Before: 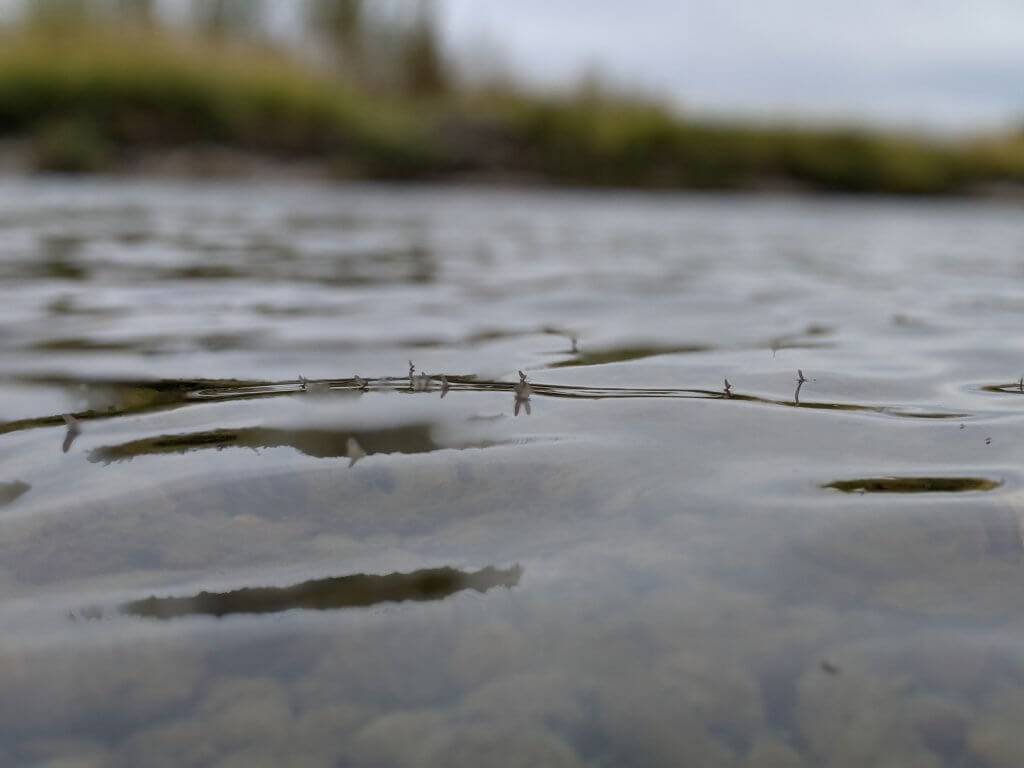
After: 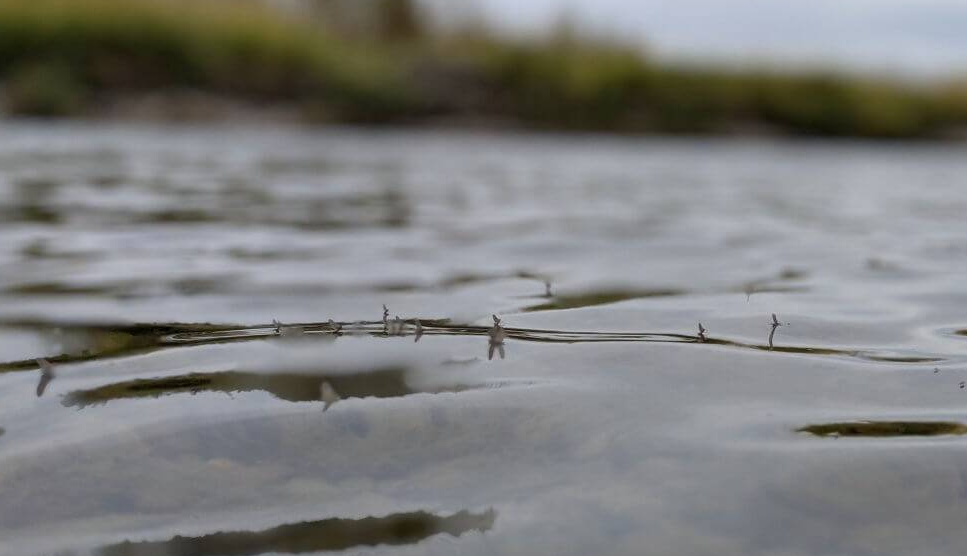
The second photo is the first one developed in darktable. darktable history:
crop: left 2.561%, top 7.378%, right 2.994%, bottom 20.218%
